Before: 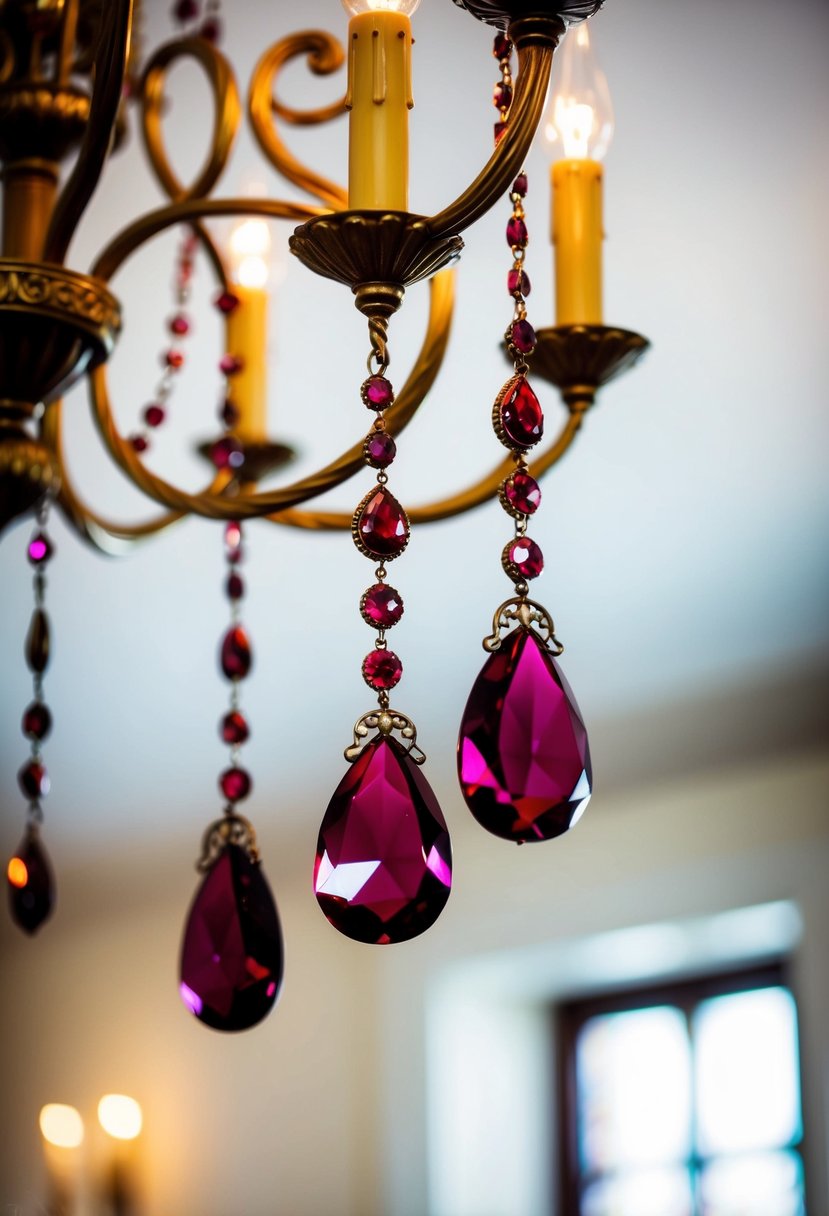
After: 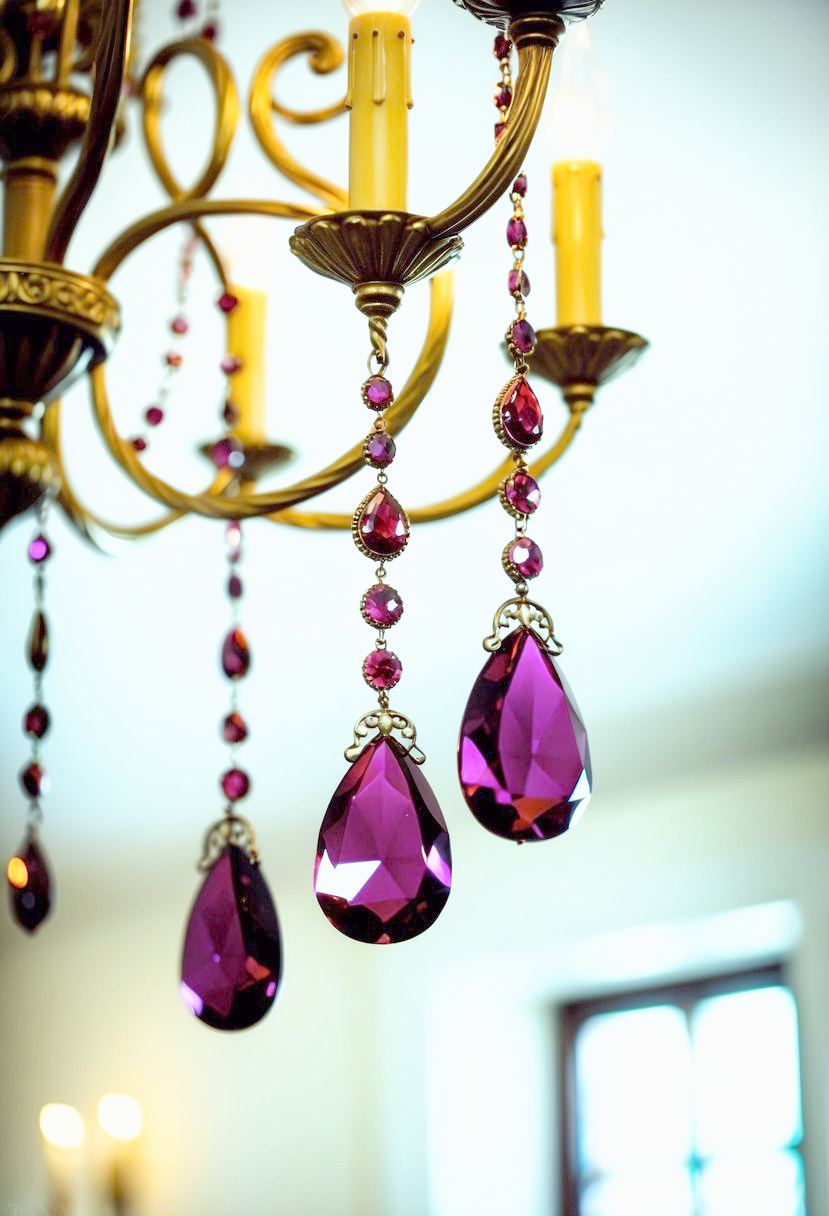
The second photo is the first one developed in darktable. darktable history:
tone curve: curves: ch0 [(0, 0) (0.003, 0.002) (0.011, 0.006) (0.025, 0.014) (0.044, 0.025) (0.069, 0.039) (0.1, 0.056) (0.136, 0.086) (0.177, 0.129) (0.224, 0.183) (0.277, 0.247) (0.335, 0.318) (0.399, 0.395) (0.468, 0.48) (0.543, 0.571) (0.623, 0.668) (0.709, 0.773) (0.801, 0.873) (0.898, 0.978) (1, 1)], preserve colors none
color look up table: target L [88.75, 79.49, 70.22, 64.58, 53.28, 37.92, 198, 92.24, 90.3, 80.45, 77.21, 80.08, 69.63, 69.17, 66.32, 67.28, 60.58, 52.38, 53.86, 50.77, 40.99, 32.59, 85.88, 80.53, 74.85, 56.36, 52.94, 53.18, 53.87, 48.37, 36.24, 28.39, 24.22, 25.65, 20.87, 17.65, 13.76, 11.87, 11.16, 81.63, 81.75, 81.31, 81.29, 81.2, 81.33, 71.95, 64.86, 53.53, 48.06], target a [-7.459, -8.62, -22.85, -46.88, -43.62, -16.36, 0, -0.001, -7.68, 2.492, 1.931, -3.613, 24.86, 14.49, 6.365, -8.334, 25.89, 36.74, 33.84, 33.68, 34.46, 10.05, -7.087, -7.662, -8.146, -0.905, 30.72, 17.56, -4.543, -7.211, 13.63, -1.63, 15.71, 23.69, -0.086, 1.487, 2.067, 2.075, 2.578, -8.616, -12.65, -9.633, -8.264, -10.99, -9.385, -32.11, -26.72, -18, -10.96], target b [-1.29, 0.169, 57.87, 32.63, 34.81, 22.01, 0.001, 0.005, -1.771, 73.17, 70.37, -0.786, 60.73, 64.09, 13.69, 1.127, 55.3, 27.68, -6.292, 17.38, 26.86, 12.93, -1.492, -1.145, 0.306, -27.13, -17.64, -34.06, -53.23, -1.349, -58.57, -4.961, -22.85, -58.74, -3.164, -5.308, -5.255, -3.384, -3.868, -1.503, -4.23, -3.173, -3.273, -2.686, -6.059, -1.133, -29.79, -31.89, -27.73], num patches 49
